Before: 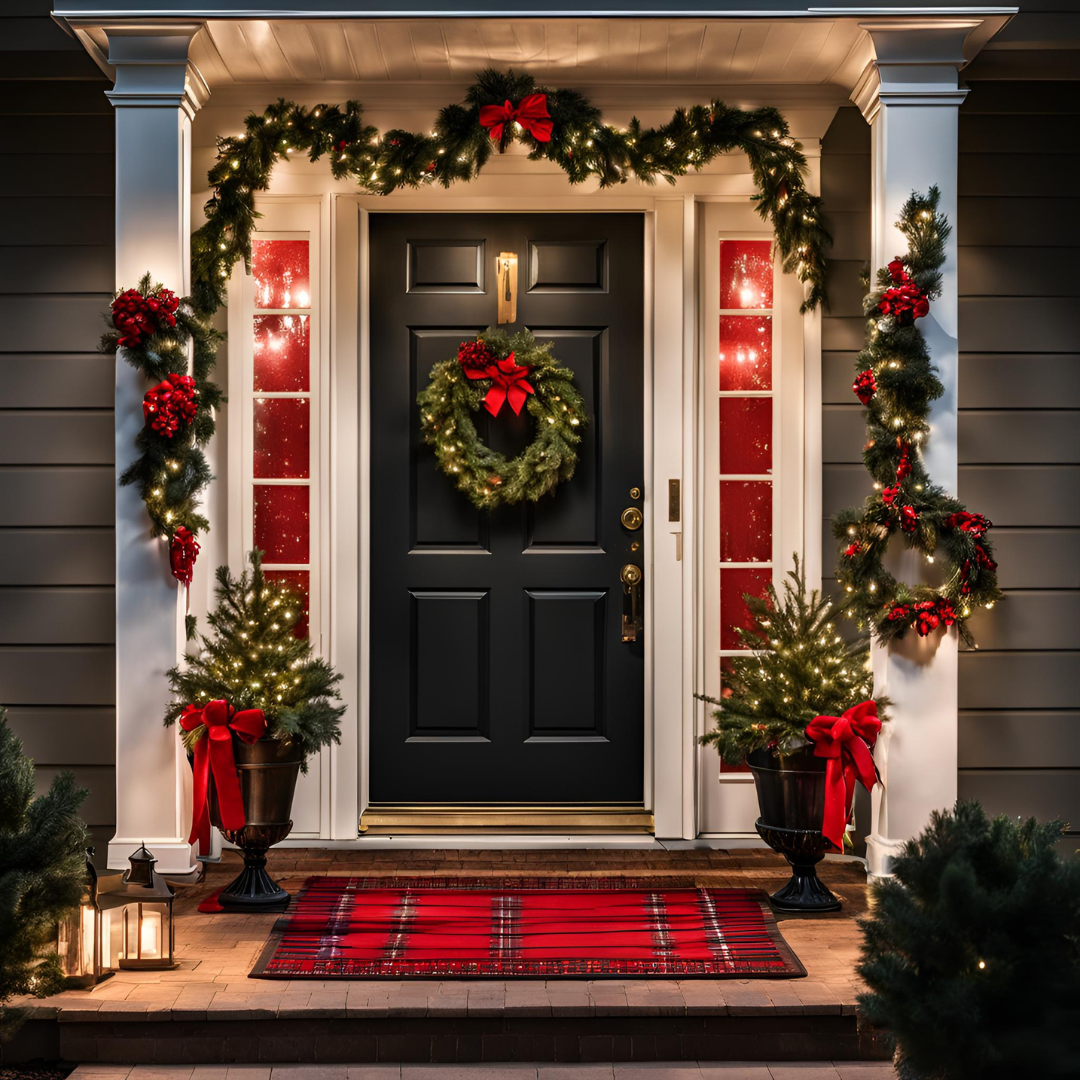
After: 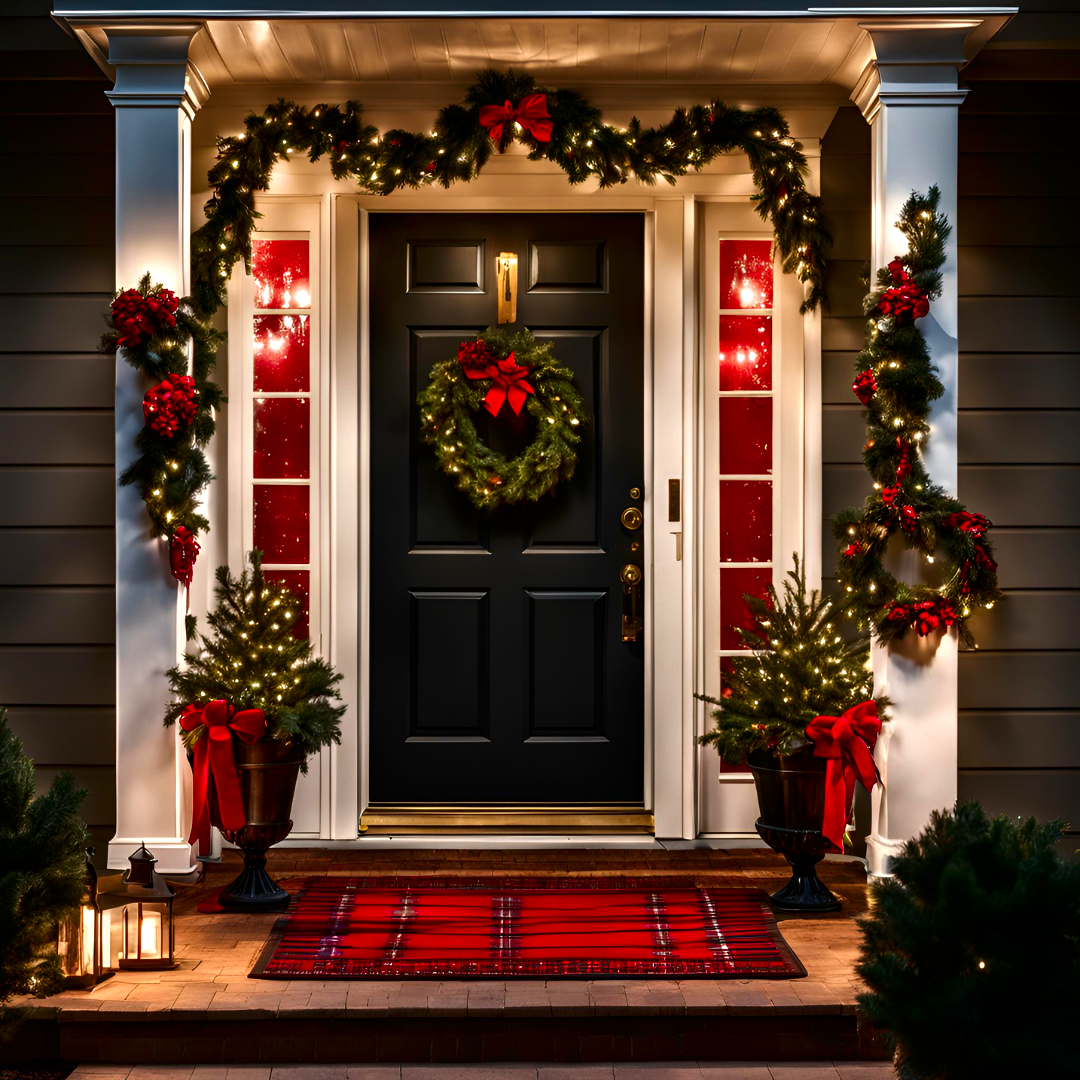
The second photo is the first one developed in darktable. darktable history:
contrast brightness saturation: brightness -0.248, saturation 0.205
exposure: exposure 0.355 EV, compensate exposure bias true, compensate highlight preservation false
